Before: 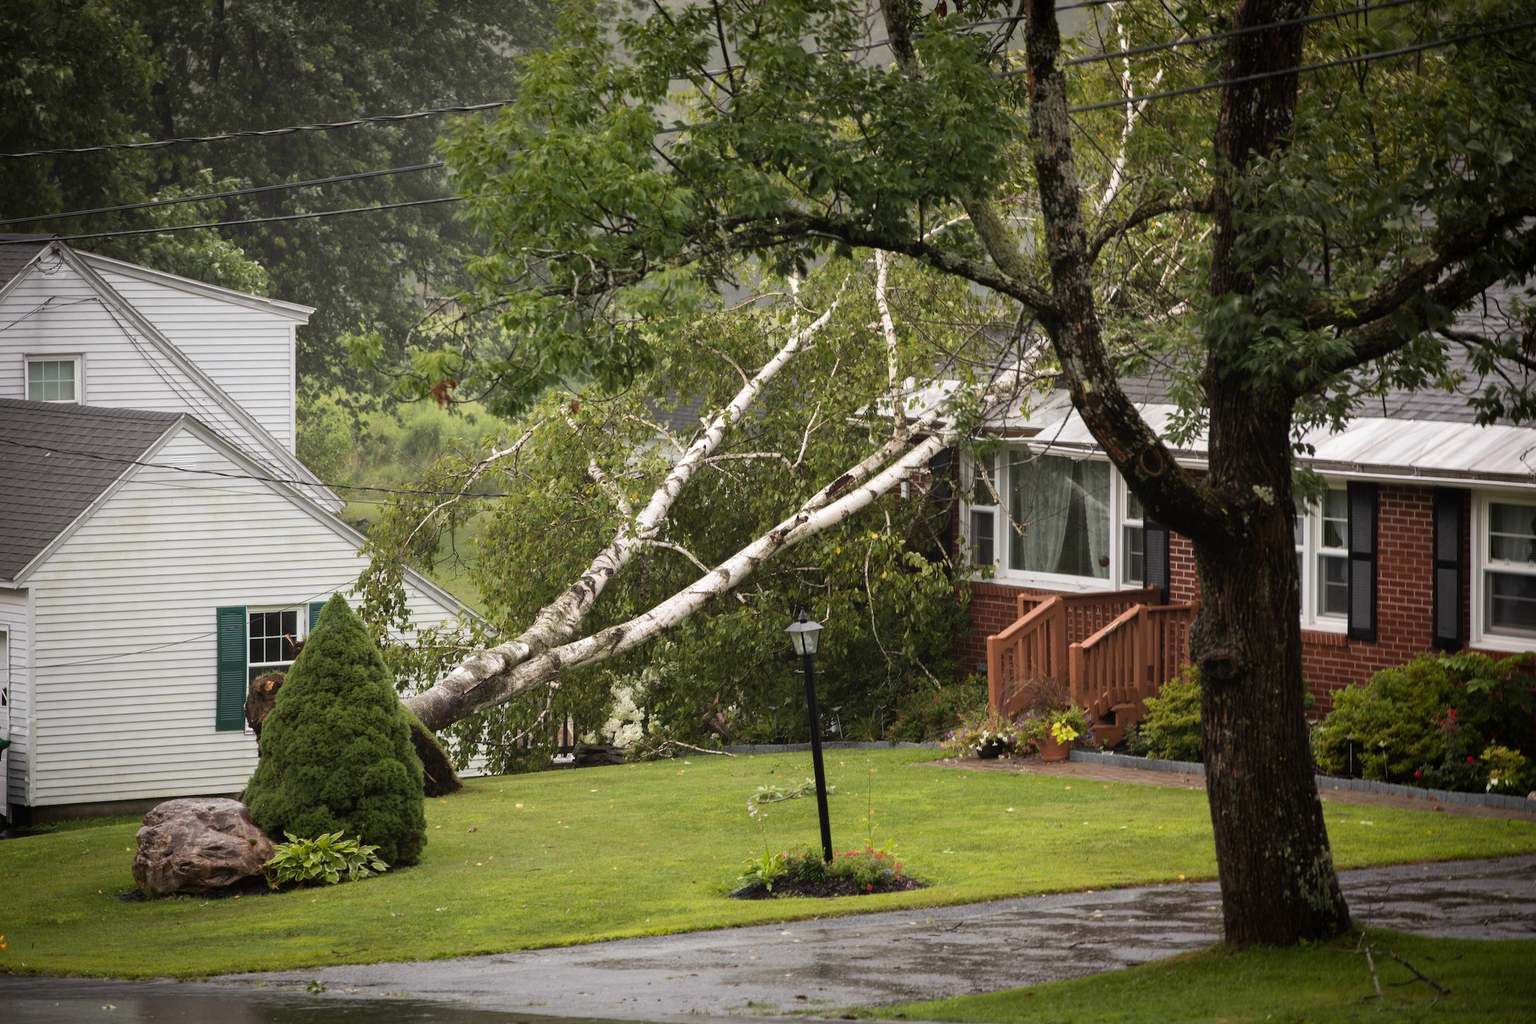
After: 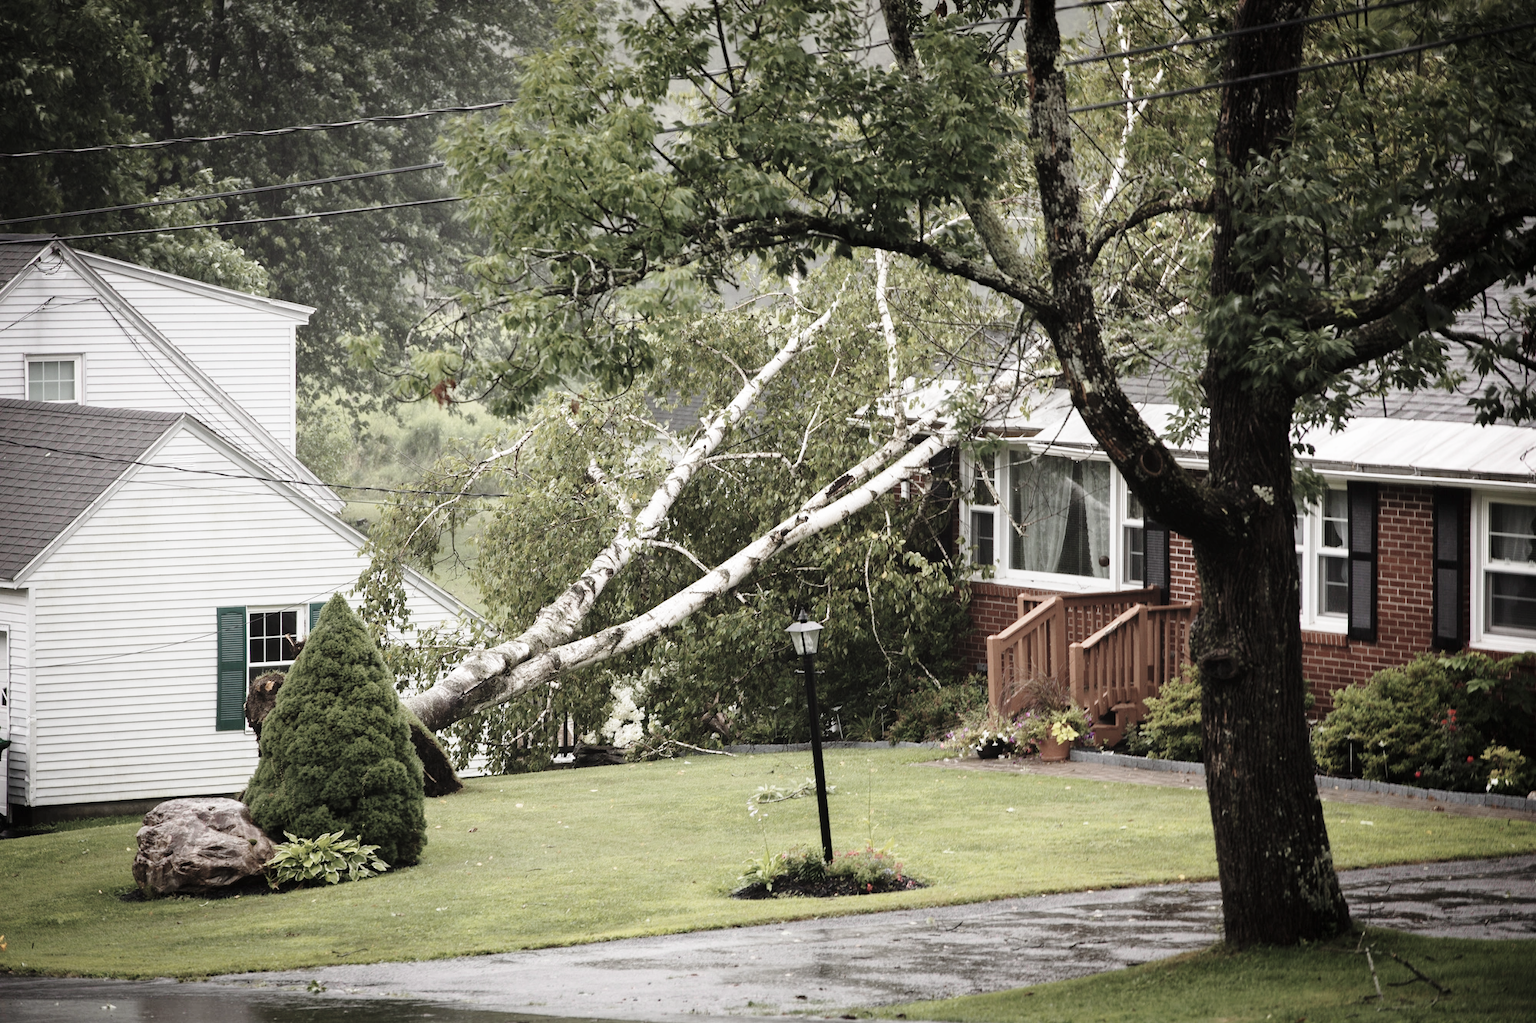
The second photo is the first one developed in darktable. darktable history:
color zones: curves: ch0 [(0, 0.6) (0.129, 0.508) (0.193, 0.483) (0.429, 0.5) (0.571, 0.5) (0.714, 0.5) (0.857, 0.5) (1, 0.6)]; ch1 [(0, 0.481) (0.112, 0.245) (0.213, 0.223) (0.429, 0.233) (0.571, 0.231) (0.683, 0.242) (0.857, 0.296) (1, 0.481)]
base curve: curves: ch0 [(0, 0) (0.028, 0.03) (0.121, 0.232) (0.46, 0.748) (0.859, 0.968) (1, 1)], preserve colors none
